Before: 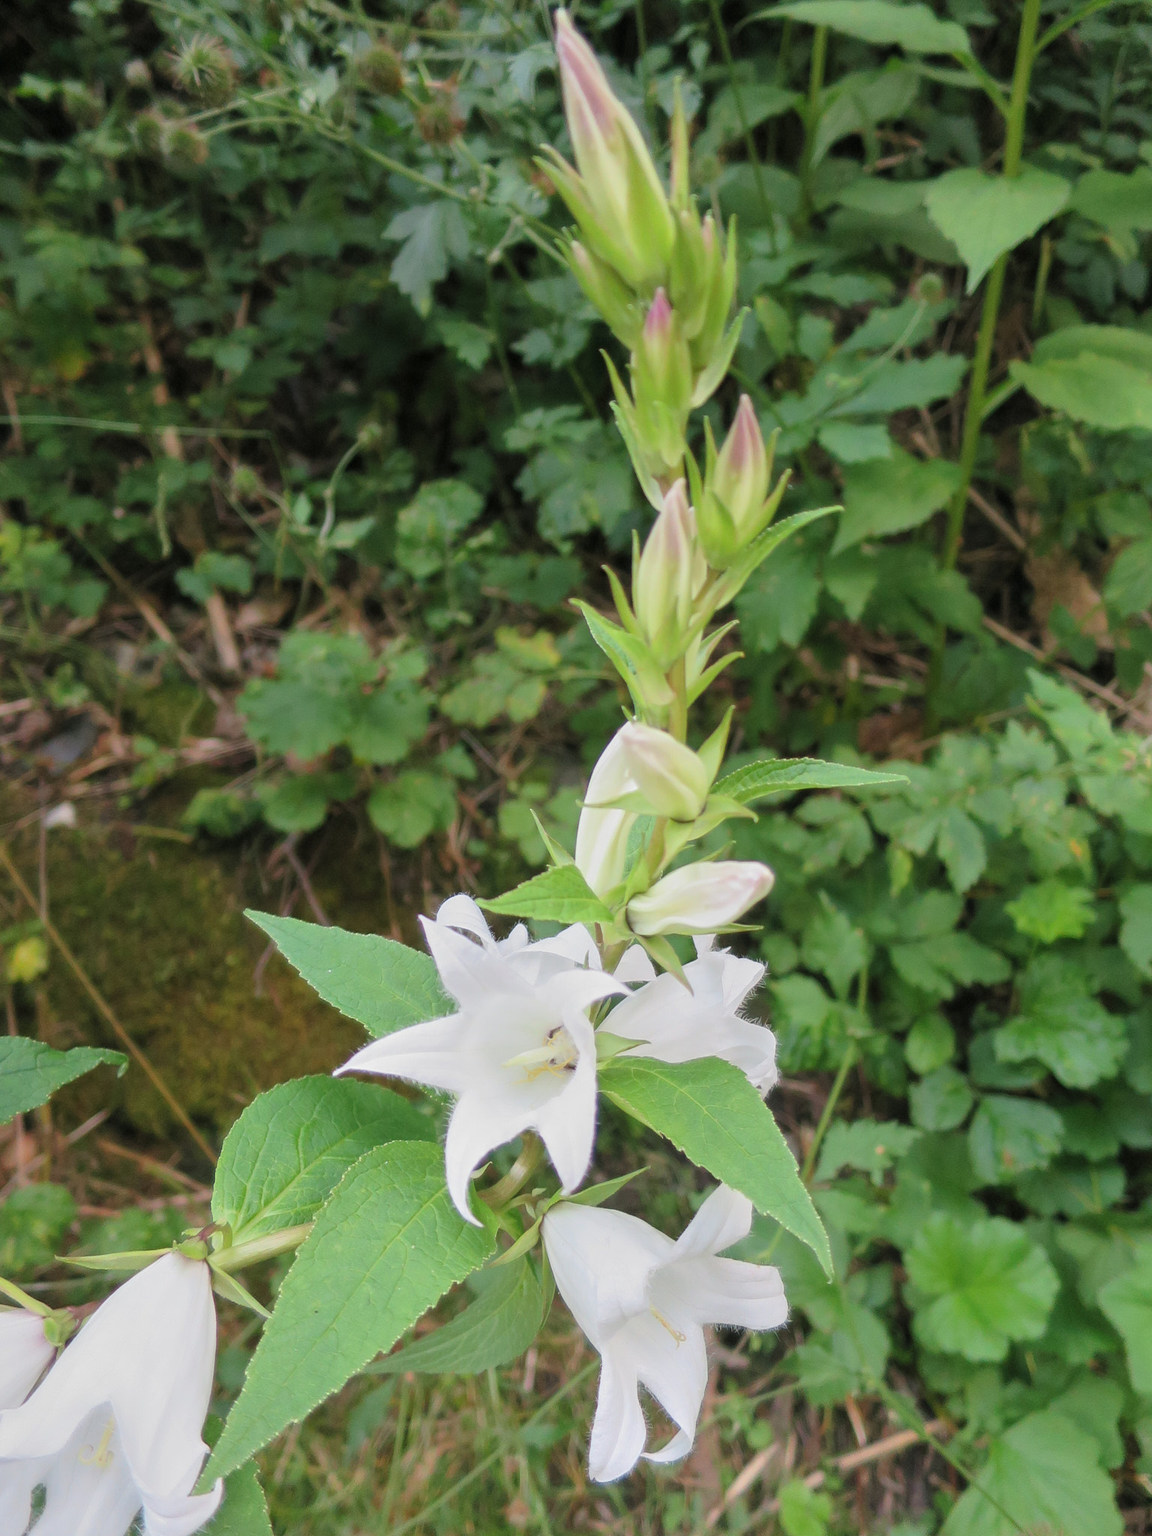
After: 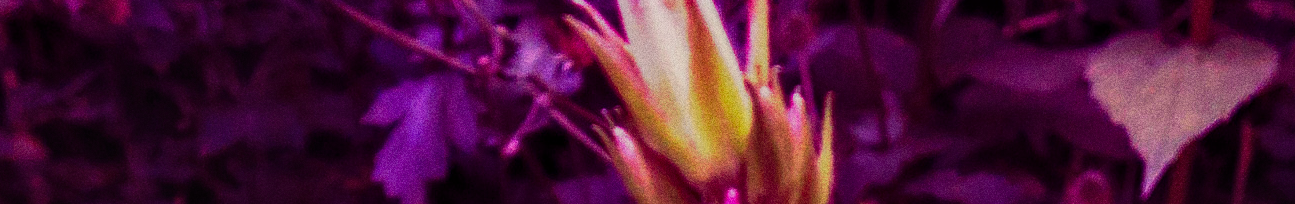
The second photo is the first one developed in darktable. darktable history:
local contrast: detail 130%
color balance: mode lift, gamma, gain (sRGB), lift [1, 1, 0.101, 1]
tone curve: curves: ch0 [(0, 0) (0.003, 0.015) (0.011, 0.019) (0.025, 0.025) (0.044, 0.039) (0.069, 0.053) (0.1, 0.076) (0.136, 0.107) (0.177, 0.143) (0.224, 0.19) (0.277, 0.253) (0.335, 0.32) (0.399, 0.412) (0.468, 0.524) (0.543, 0.668) (0.623, 0.717) (0.709, 0.769) (0.801, 0.82) (0.898, 0.865) (1, 1)], preserve colors none
crop and rotate: left 9.644%, top 9.491%, right 6.021%, bottom 80.509%
grain: coarseness 0.09 ISO, strength 40%
